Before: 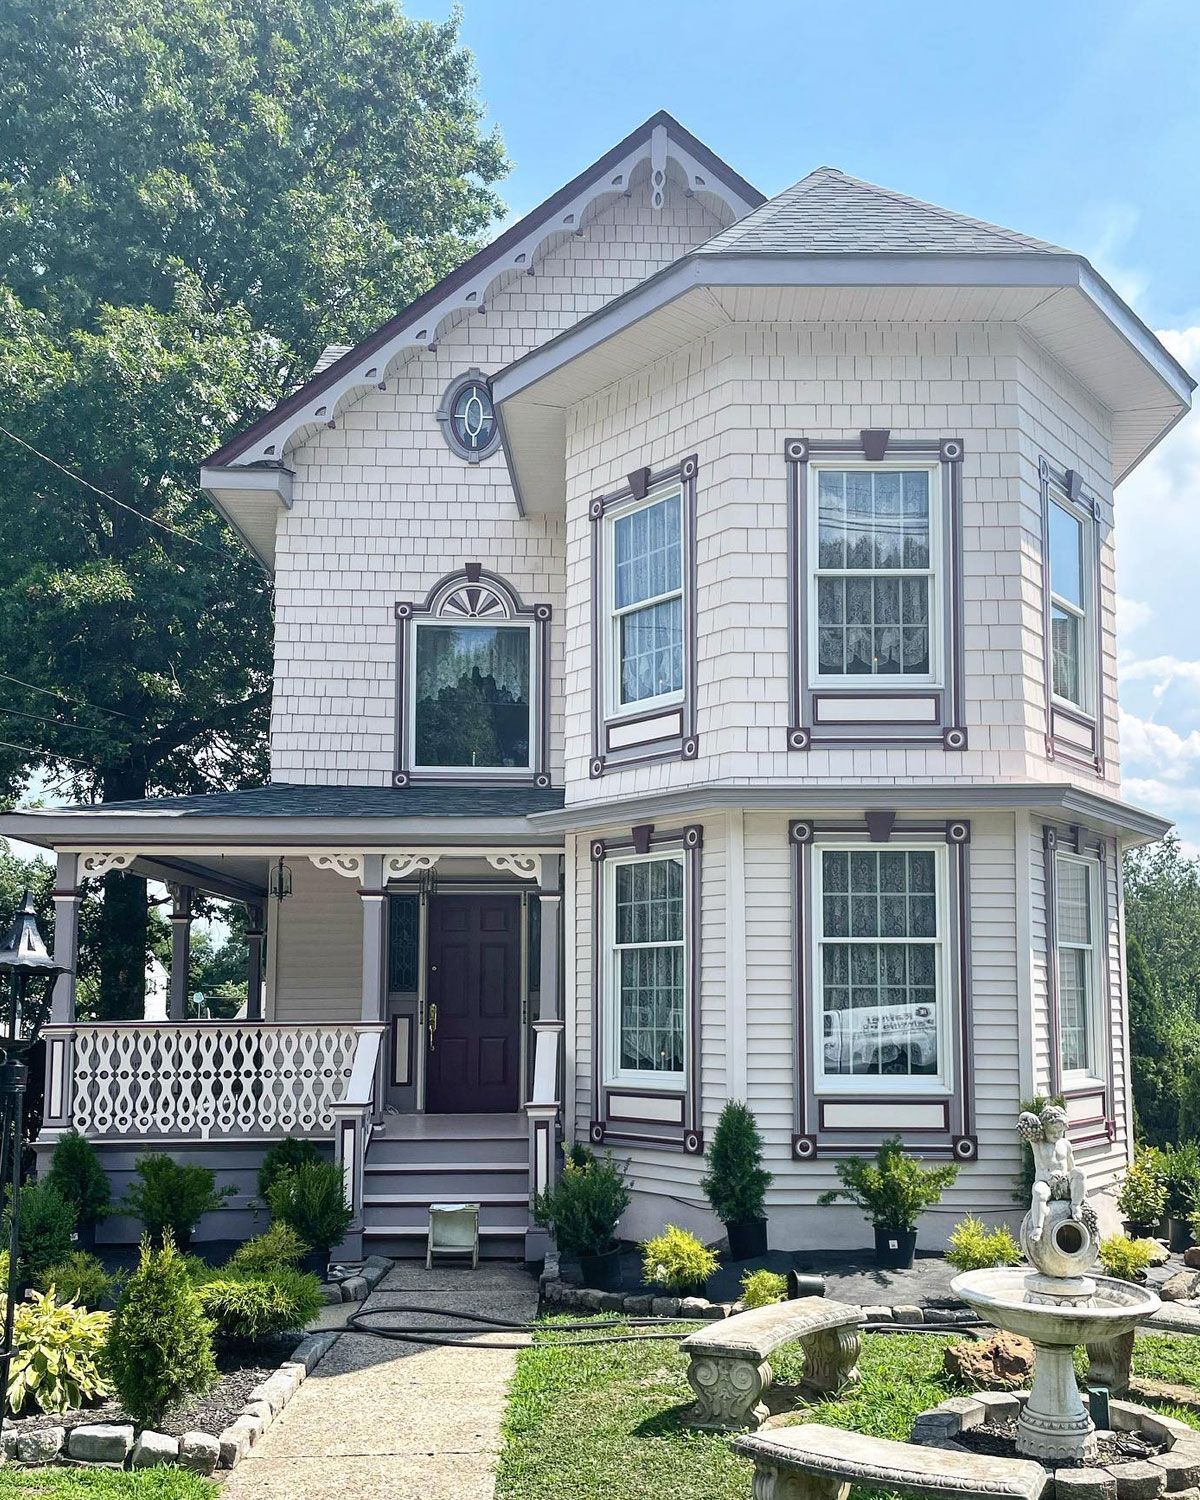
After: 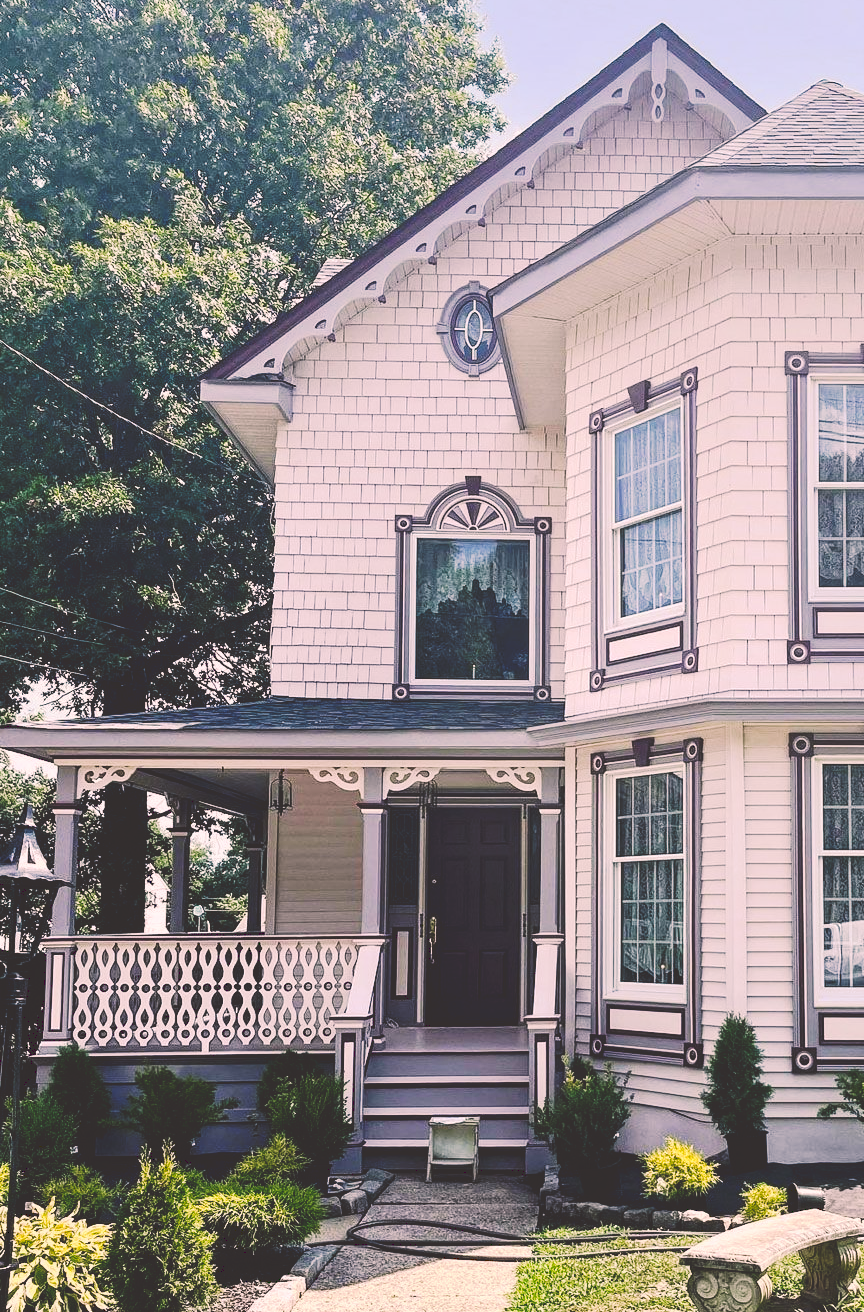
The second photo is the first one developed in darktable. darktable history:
tone curve: curves: ch0 [(0, 0) (0.003, 0.19) (0.011, 0.192) (0.025, 0.192) (0.044, 0.194) (0.069, 0.196) (0.1, 0.197) (0.136, 0.198) (0.177, 0.216) (0.224, 0.236) (0.277, 0.269) (0.335, 0.331) (0.399, 0.418) (0.468, 0.515) (0.543, 0.621) (0.623, 0.725) (0.709, 0.804) (0.801, 0.859) (0.898, 0.913) (1, 1)], preserve colors none
color correction: highlights a* 12.23, highlights b* 5.41
crop: top 5.803%, right 27.864%, bottom 5.804%
